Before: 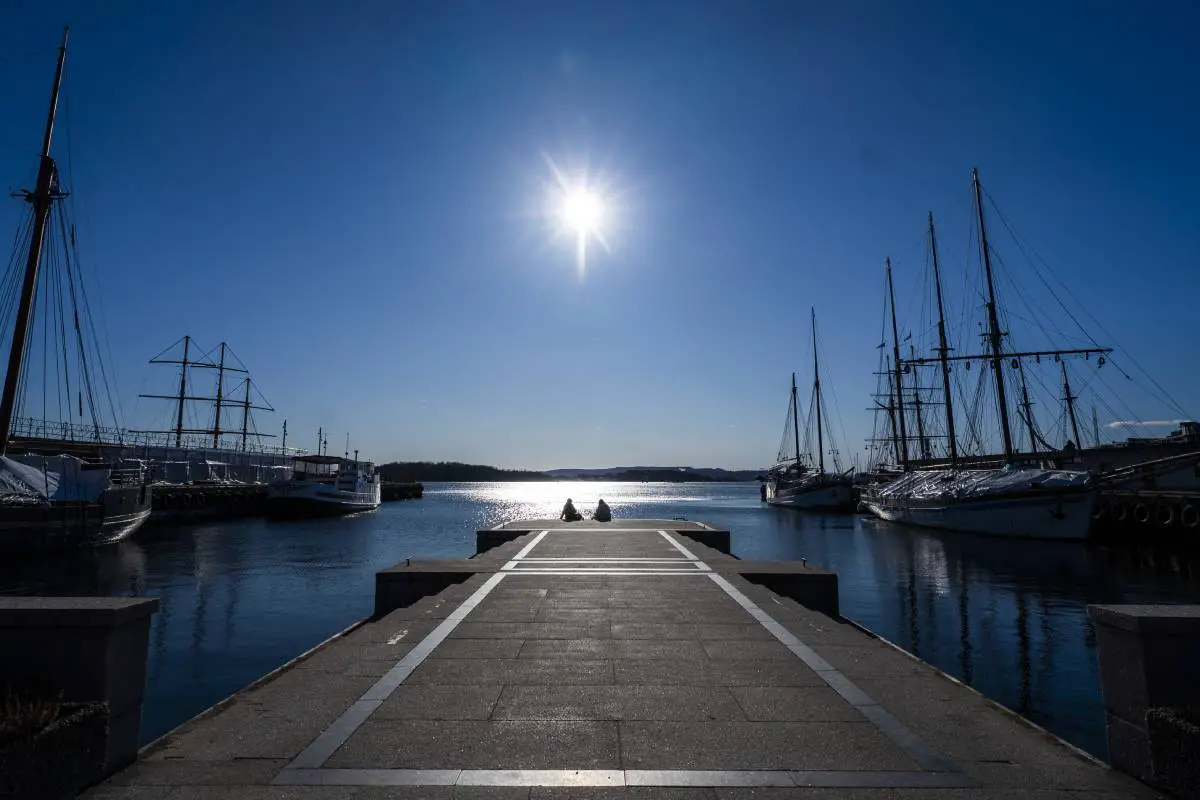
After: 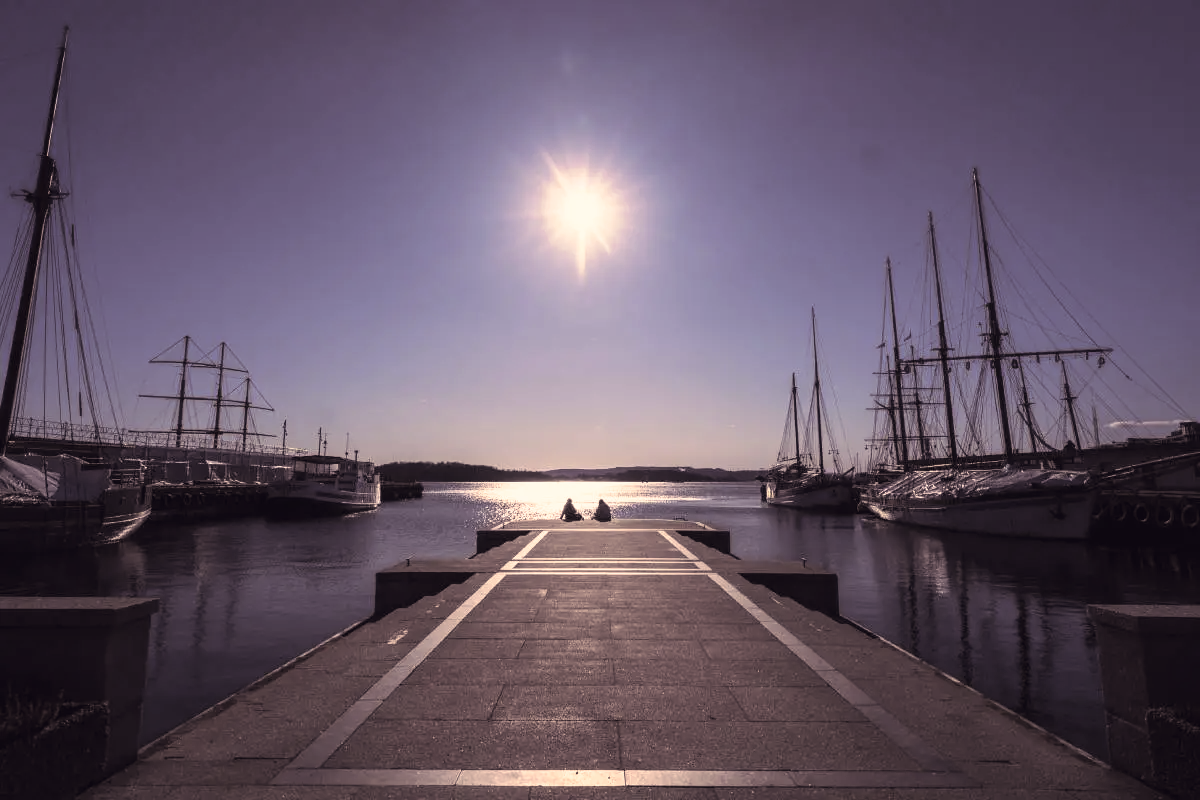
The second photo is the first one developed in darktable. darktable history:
color correction: highlights a* 19.59, highlights b* 27.49, shadows a* 3.46, shadows b* -17.28, saturation 0.73
split-toning: shadows › saturation 0.2
base curve: curves: ch0 [(0, 0) (0.666, 0.806) (1, 1)]
